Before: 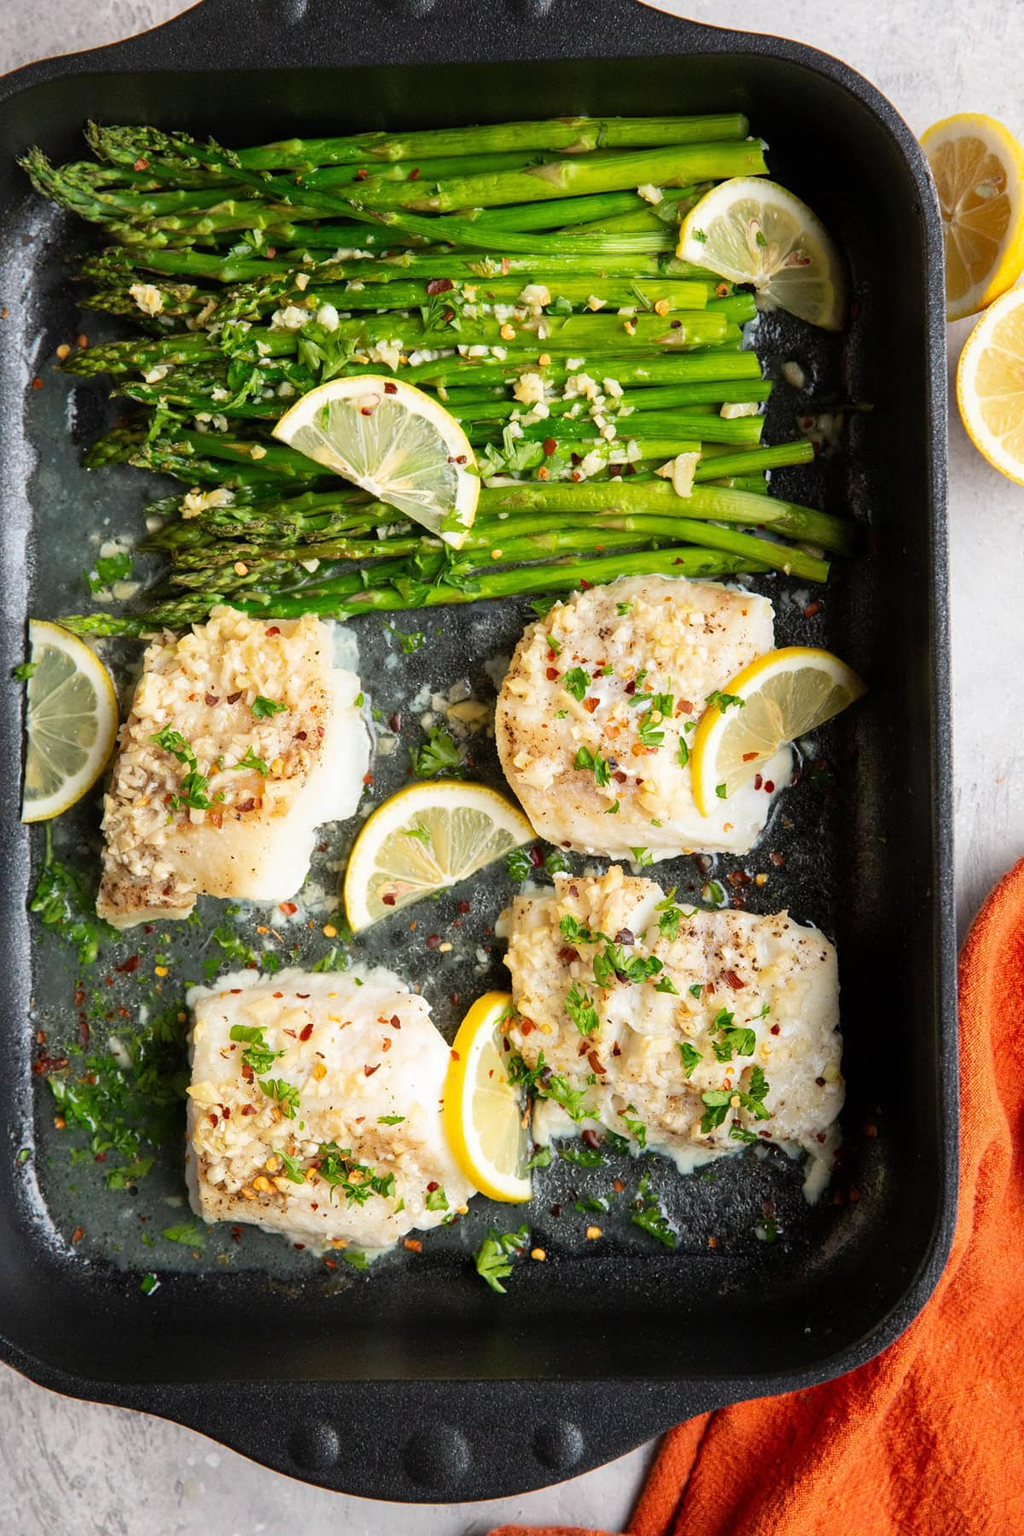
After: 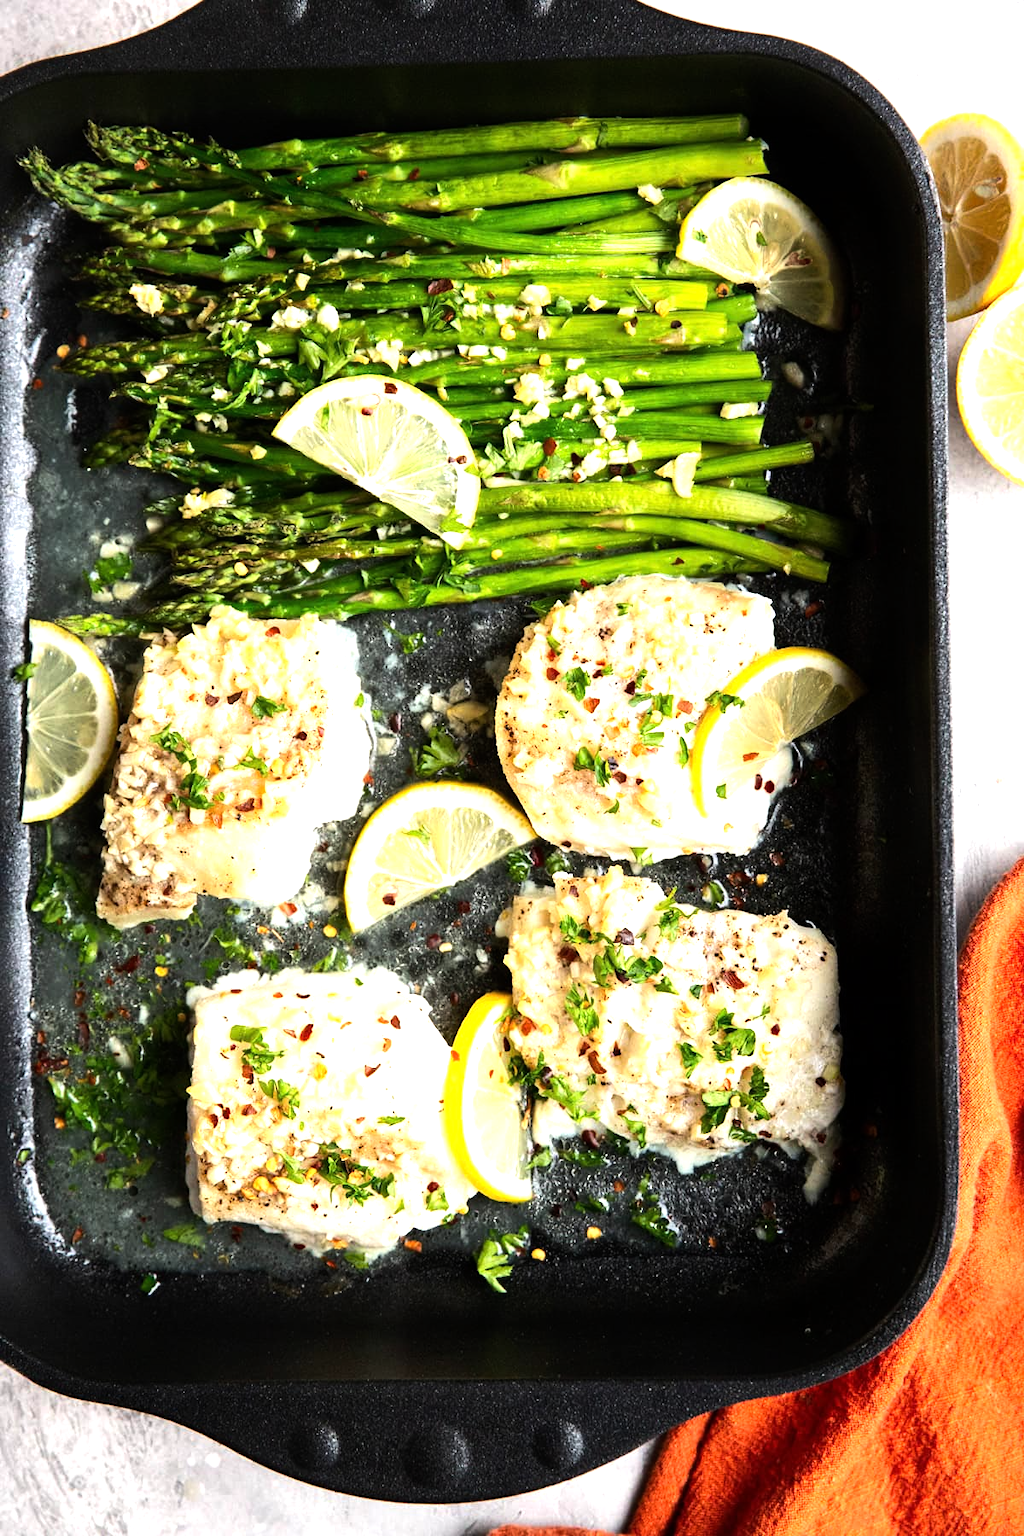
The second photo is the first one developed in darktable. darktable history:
tone equalizer: -8 EV -1.12 EV, -7 EV -1.04 EV, -6 EV -0.878 EV, -5 EV -0.563 EV, -3 EV 0.611 EV, -2 EV 0.854 EV, -1 EV 0.997 EV, +0 EV 1.06 EV, edges refinement/feathering 500, mask exposure compensation -1.57 EV, preserve details no
